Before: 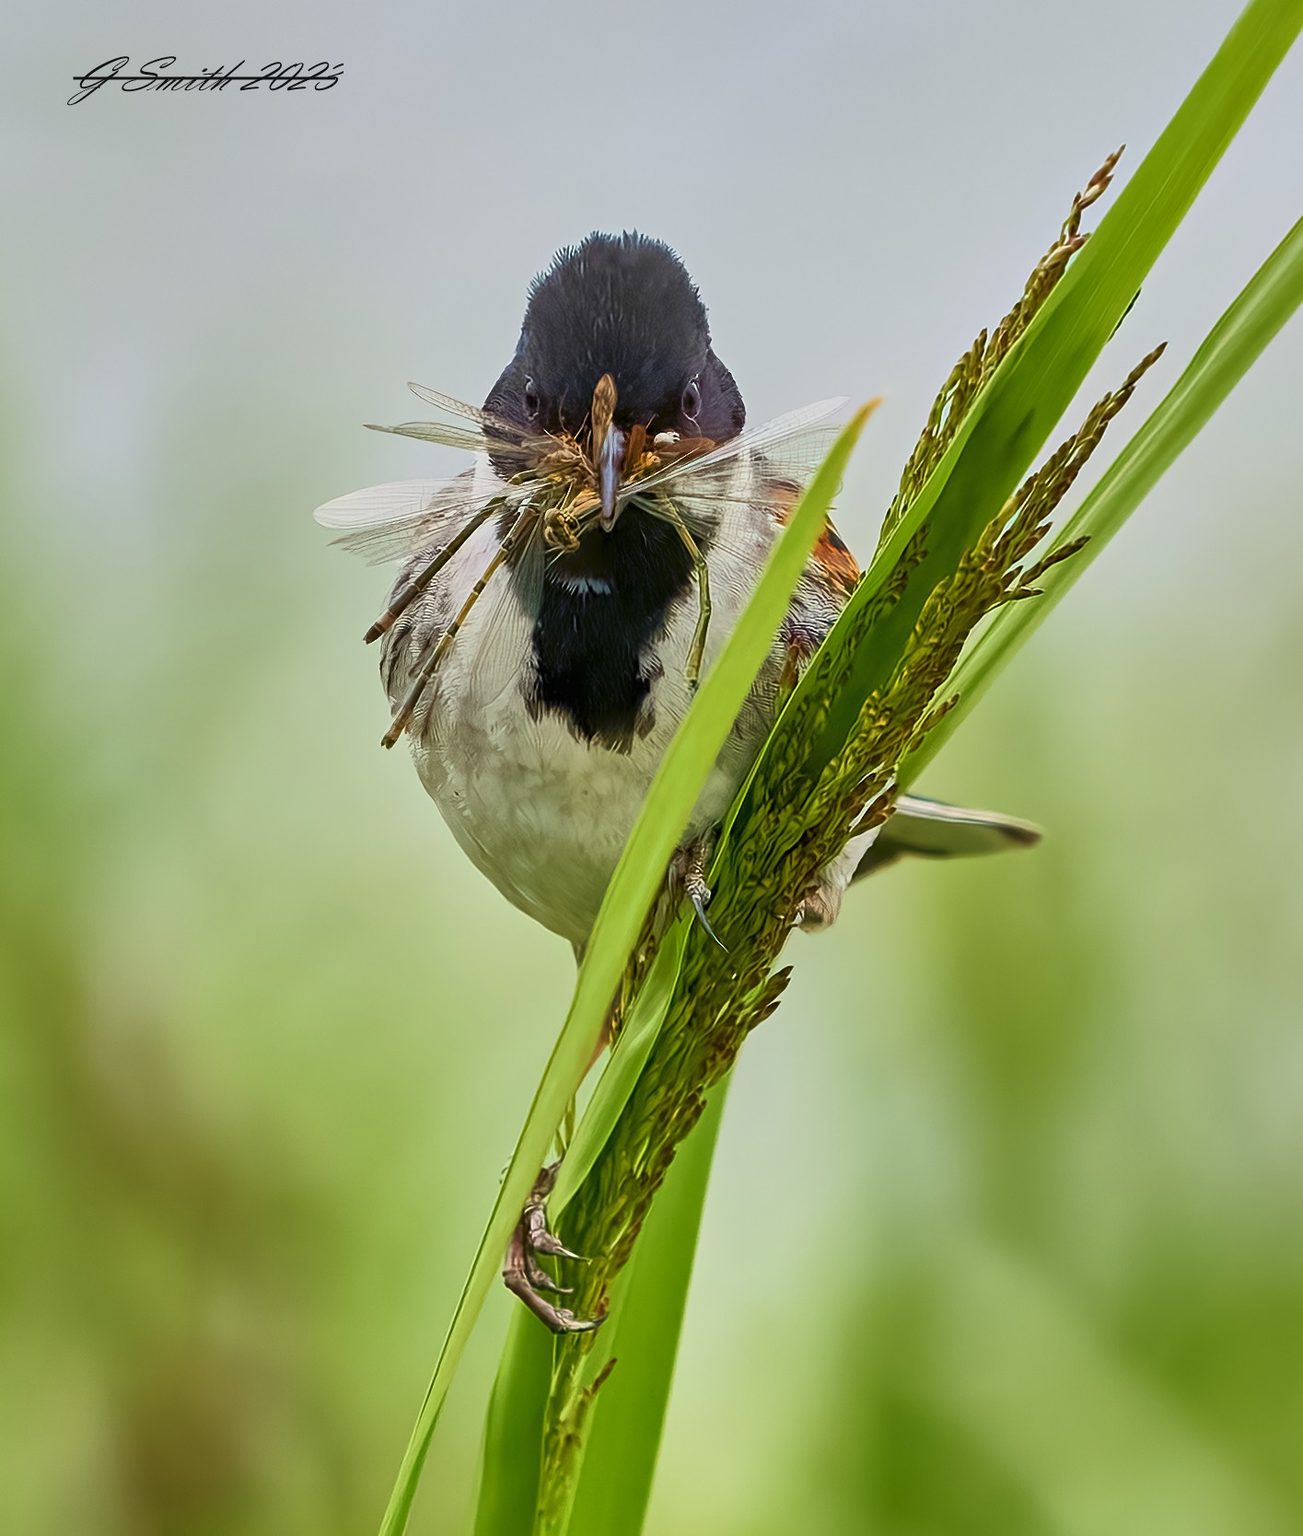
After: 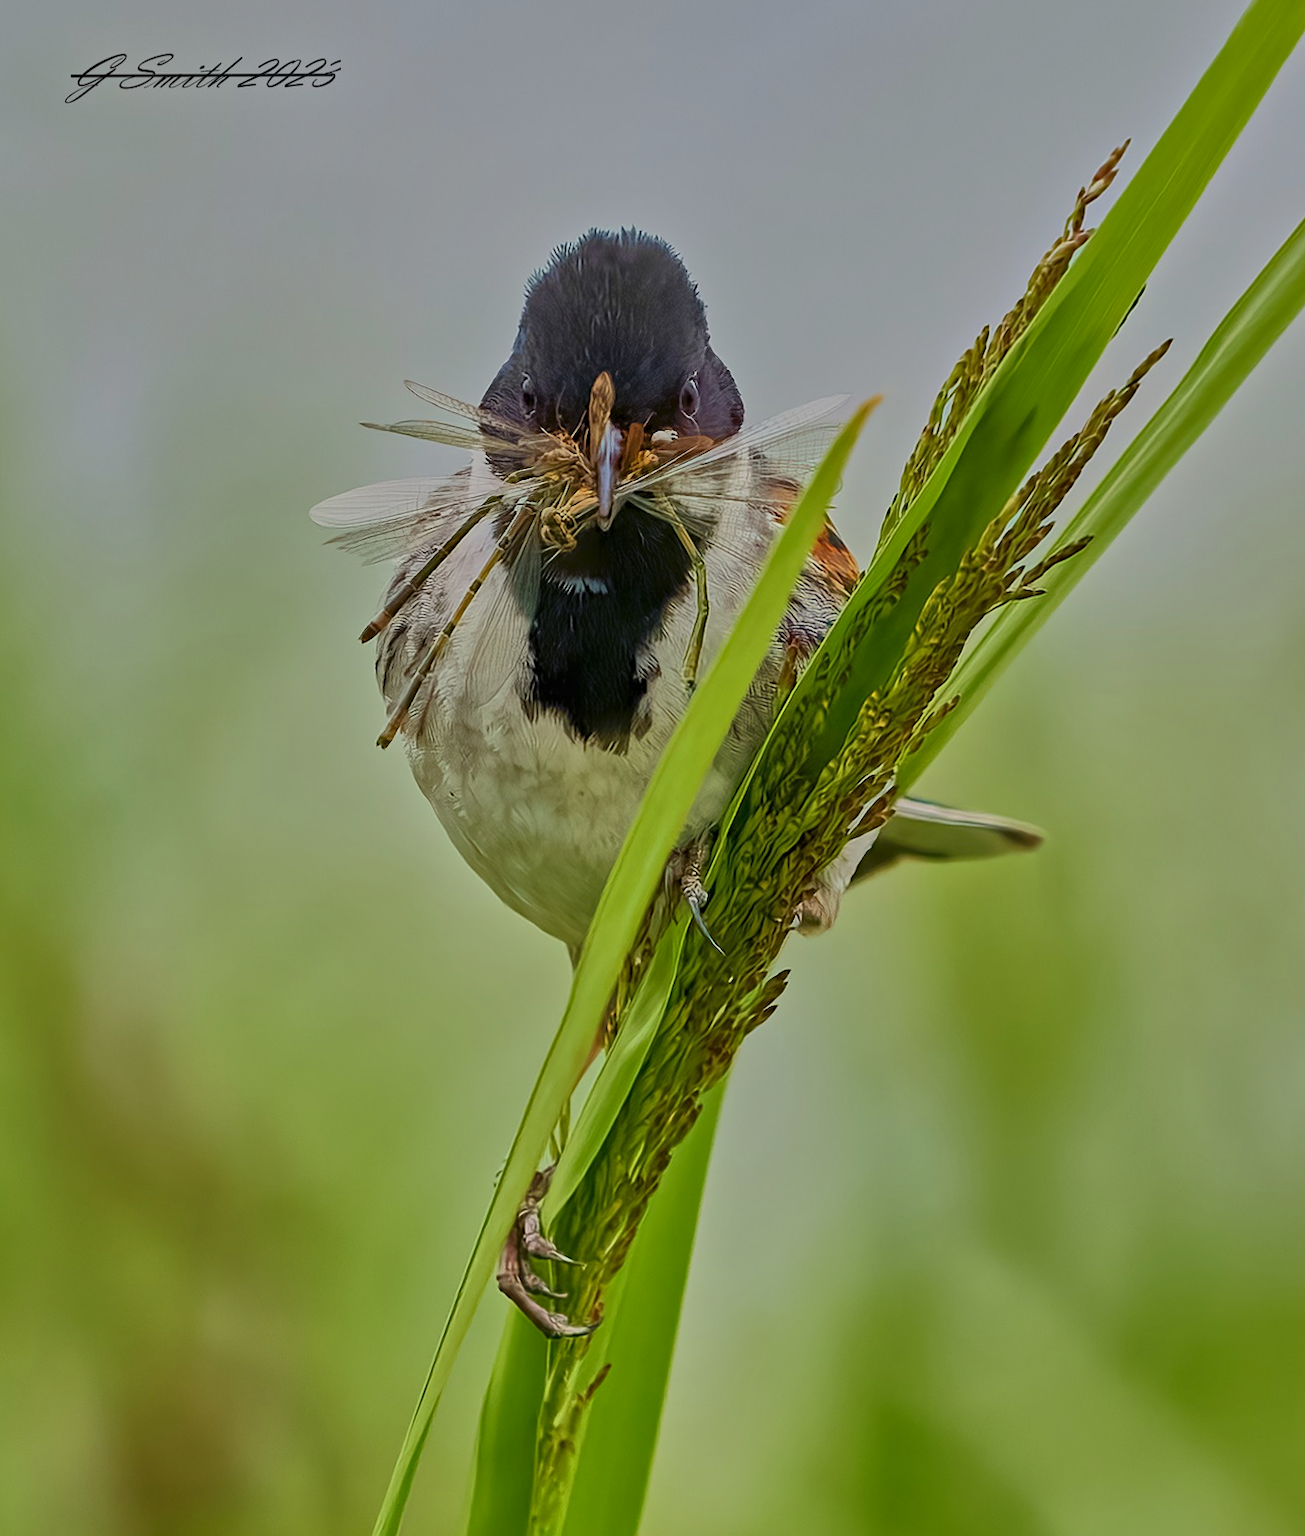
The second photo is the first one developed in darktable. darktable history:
rotate and perspective: rotation 0.192°, lens shift (horizontal) -0.015, crop left 0.005, crop right 0.996, crop top 0.006, crop bottom 0.99
tone equalizer: -8 EV -0.002 EV, -7 EV 0.005 EV, -6 EV -0.008 EV, -5 EV 0.007 EV, -4 EV -0.042 EV, -3 EV -0.233 EV, -2 EV -0.662 EV, -1 EV -0.983 EV, +0 EV -0.969 EV, smoothing diameter 2%, edges refinement/feathering 20, mask exposure compensation -1.57 EV, filter diffusion 5
haze removal: compatibility mode true, adaptive false
